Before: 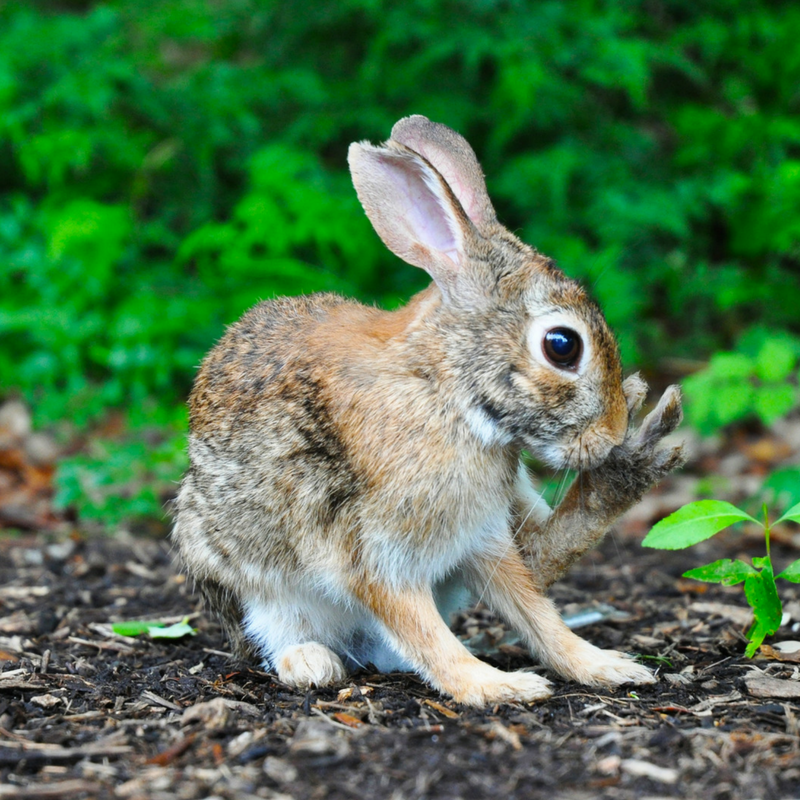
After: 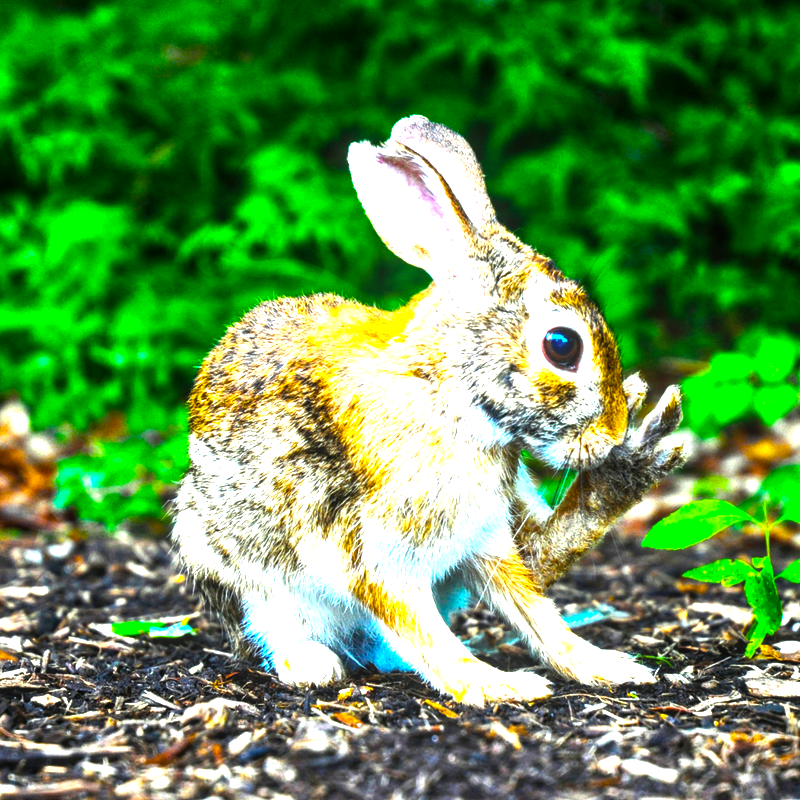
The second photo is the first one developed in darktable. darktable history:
local contrast: on, module defaults
color balance rgb: linear chroma grading › shadows -30%, linear chroma grading › global chroma 35%, perceptual saturation grading › global saturation 75%, perceptual saturation grading › shadows -30%, perceptual brilliance grading › highlights 75%, perceptual brilliance grading › shadows -30%, global vibrance 35%
